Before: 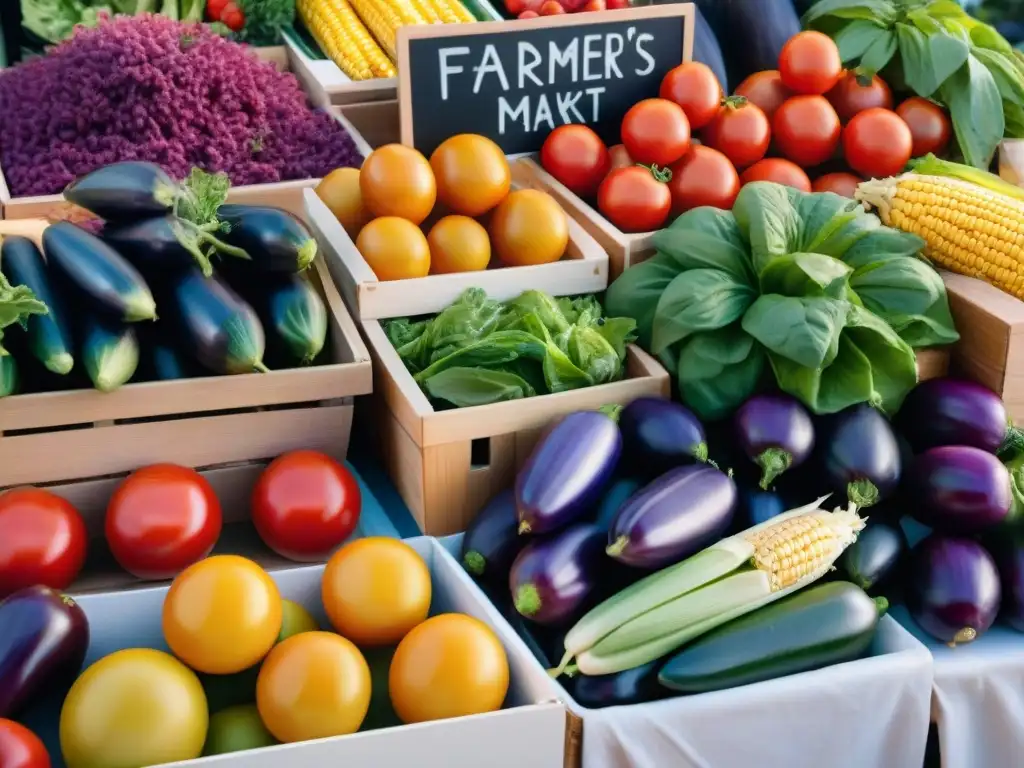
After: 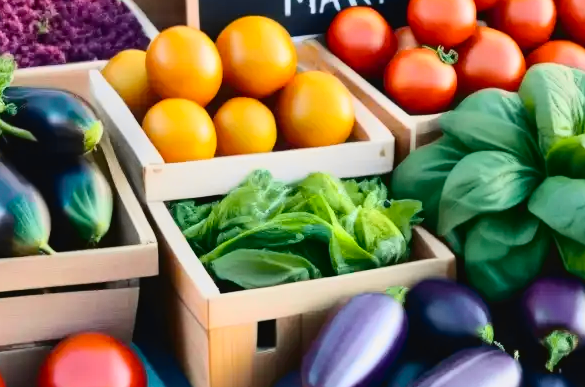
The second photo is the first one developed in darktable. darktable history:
crop: left 20.932%, top 15.471%, right 21.848%, bottom 34.081%
tone curve: curves: ch0 [(0, 0.023) (0.103, 0.087) (0.277, 0.28) (0.46, 0.554) (0.569, 0.68) (0.735, 0.843) (0.994, 0.984)]; ch1 [(0, 0) (0.324, 0.285) (0.456, 0.438) (0.488, 0.497) (0.512, 0.503) (0.535, 0.535) (0.599, 0.606) (0.715, 0.738) (1, 1)]; ch2 [(0, 0) (0.369, 0.388) (0.449, 0.431) (0.478, 0.471) (0.502, 0.503) (0.55, 0.553) (0.603, 0.602) (0.656, 0.713) (1, 1)], color space Lab, independent channels, preserve colors none
